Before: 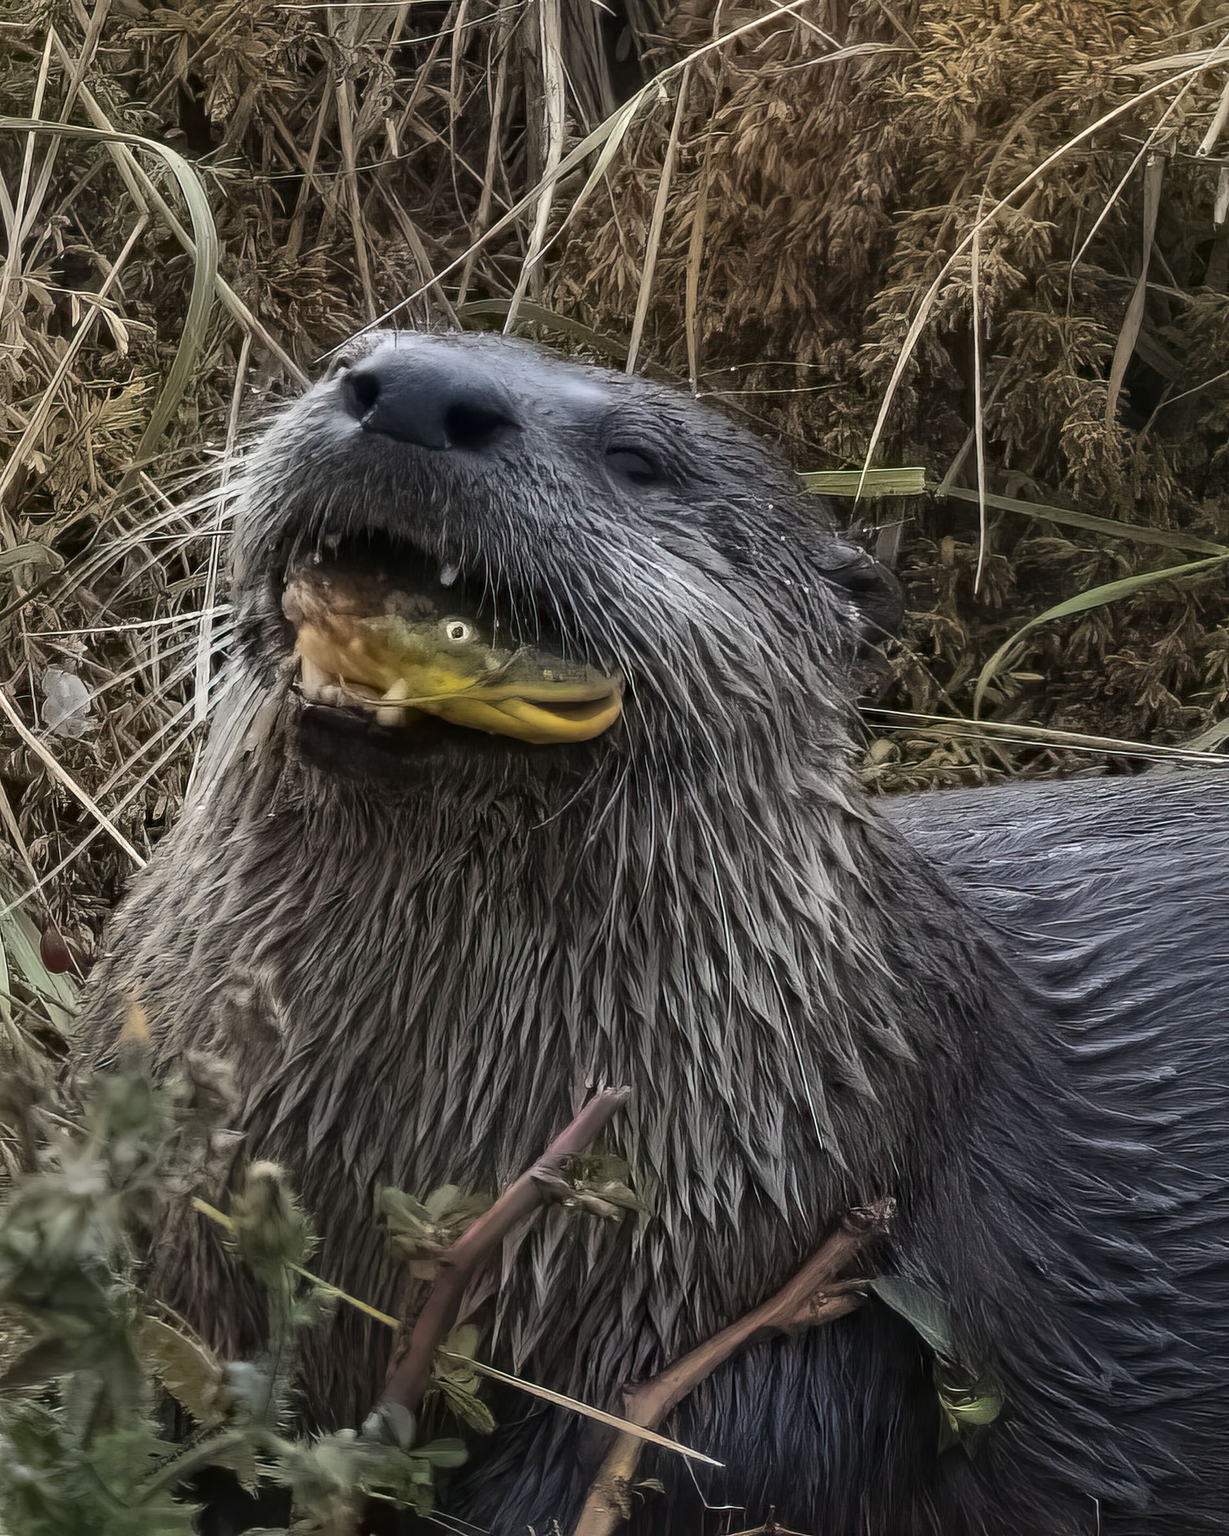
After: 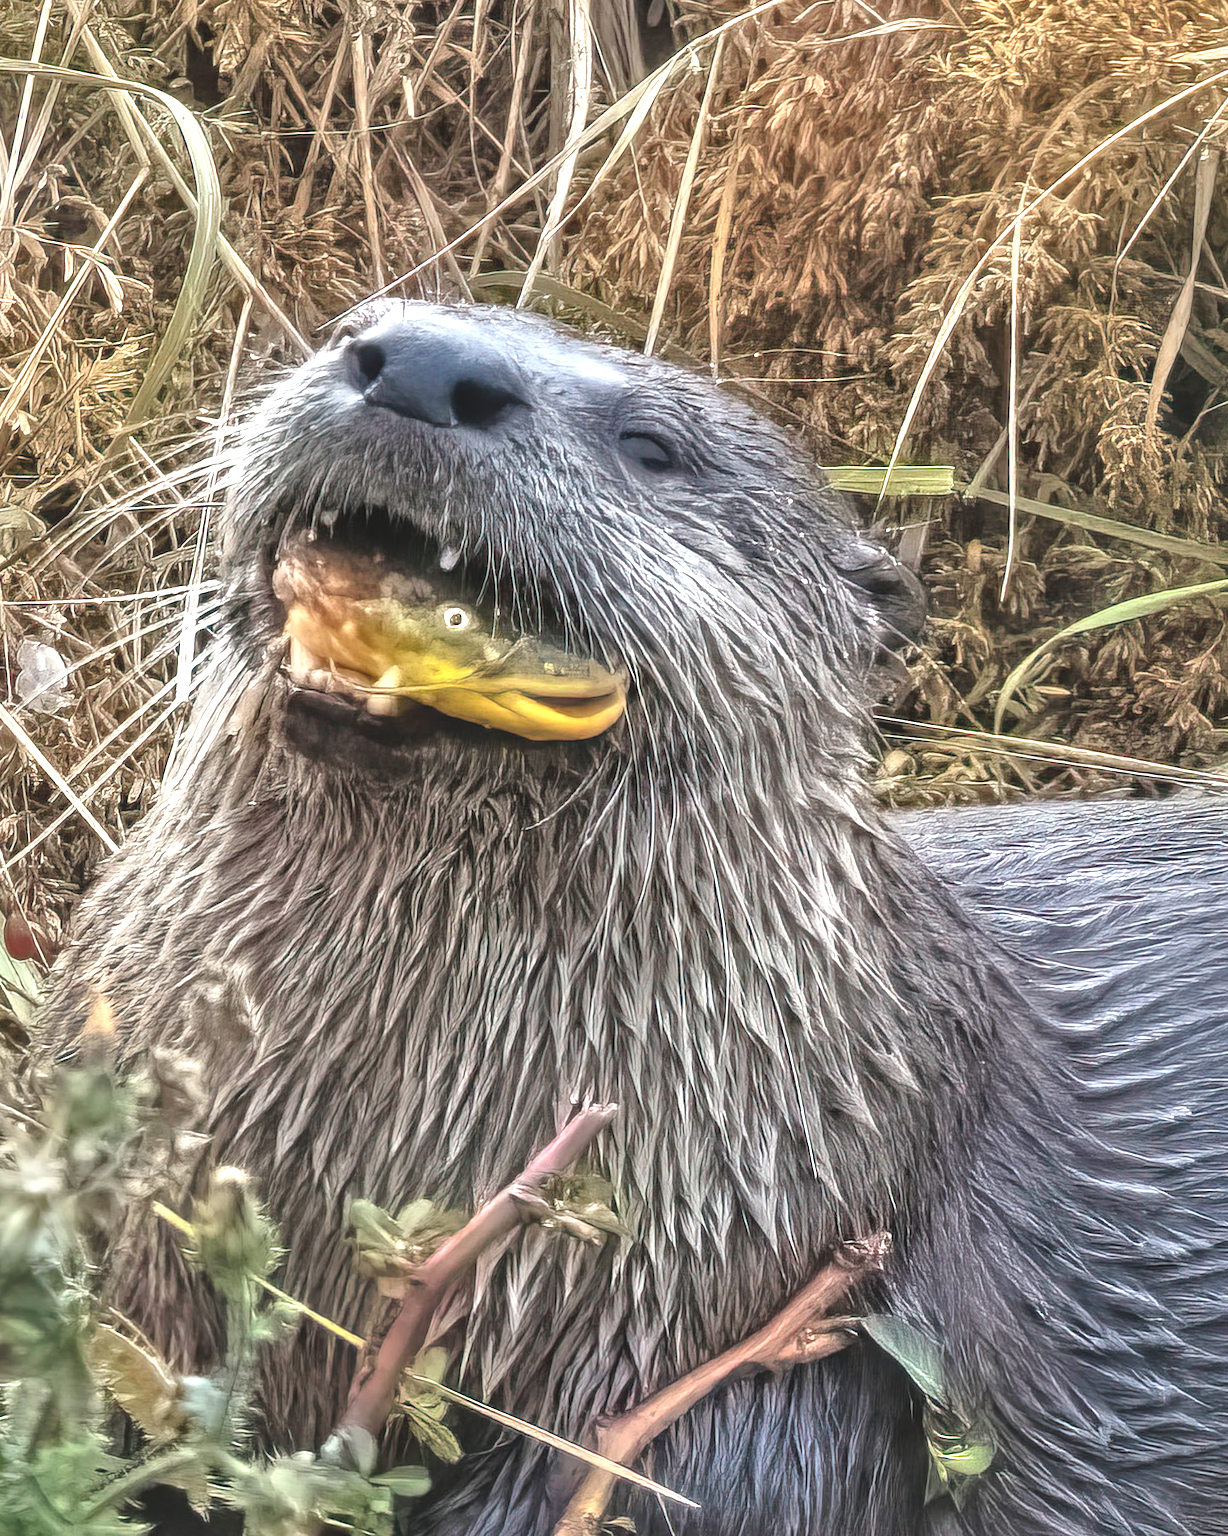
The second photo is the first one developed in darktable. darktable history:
crop and rotate: angle -2.38°
local contrast: on, module defaults
exposure: black level correction -0.005, exposure 1 EV, compensate highlight preservation false
shadows and highlights: shadows 75, highlights -25, soften with gaussian
tone equalizer: -7 EV 0.15 EV, -6 EV 0.6 EV, -5 EV 1.15 EV, -4 EV 1.33 EV, -3 EV 1.15 EV, -2 EV 0.6 EV, -1 EV 0.15 EV, mask exposure compensation -0.5 EV
